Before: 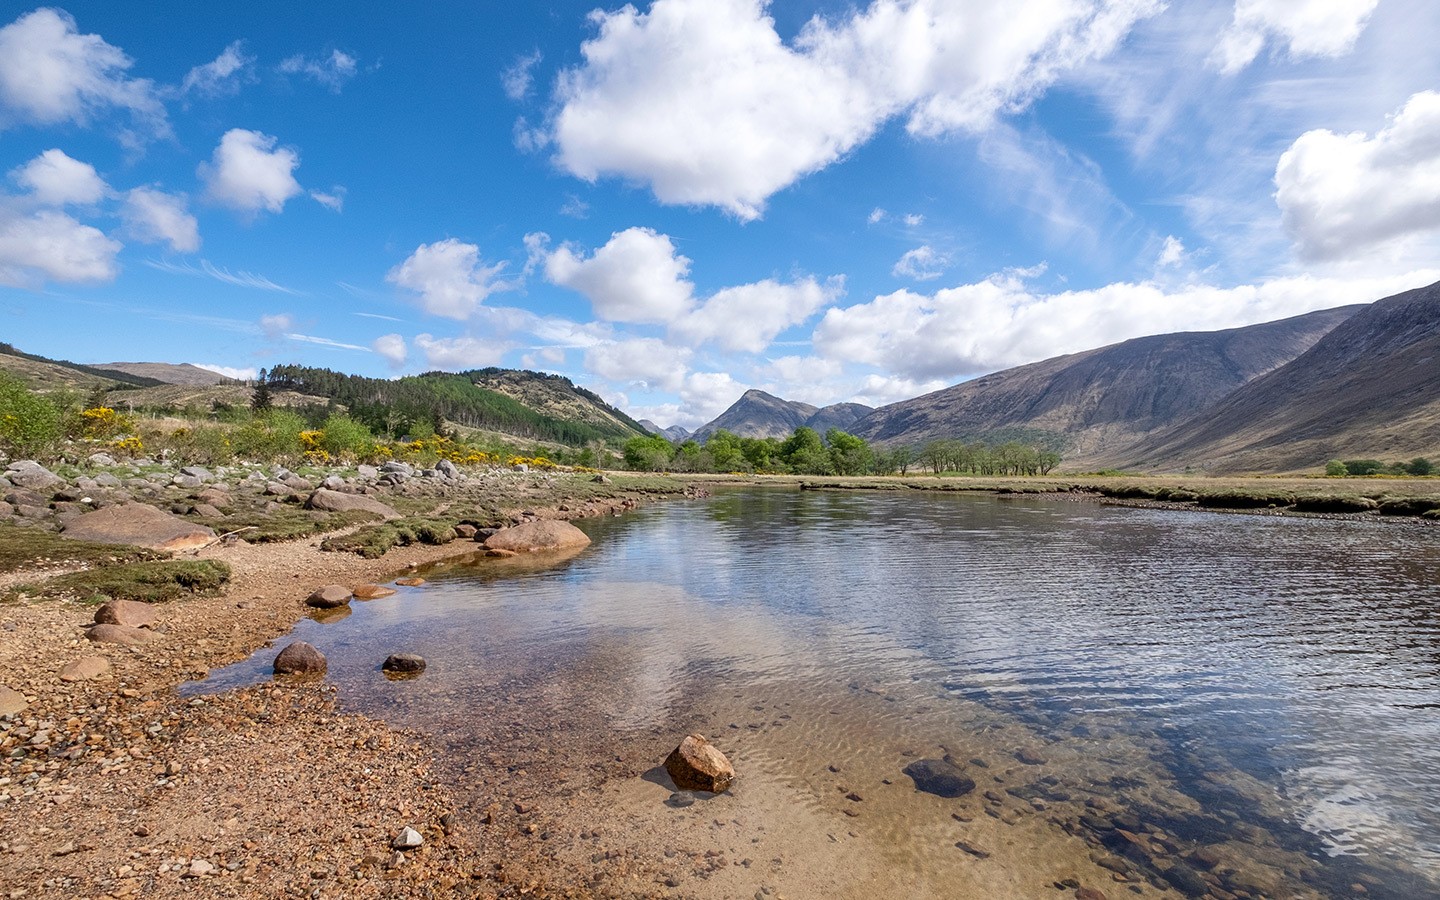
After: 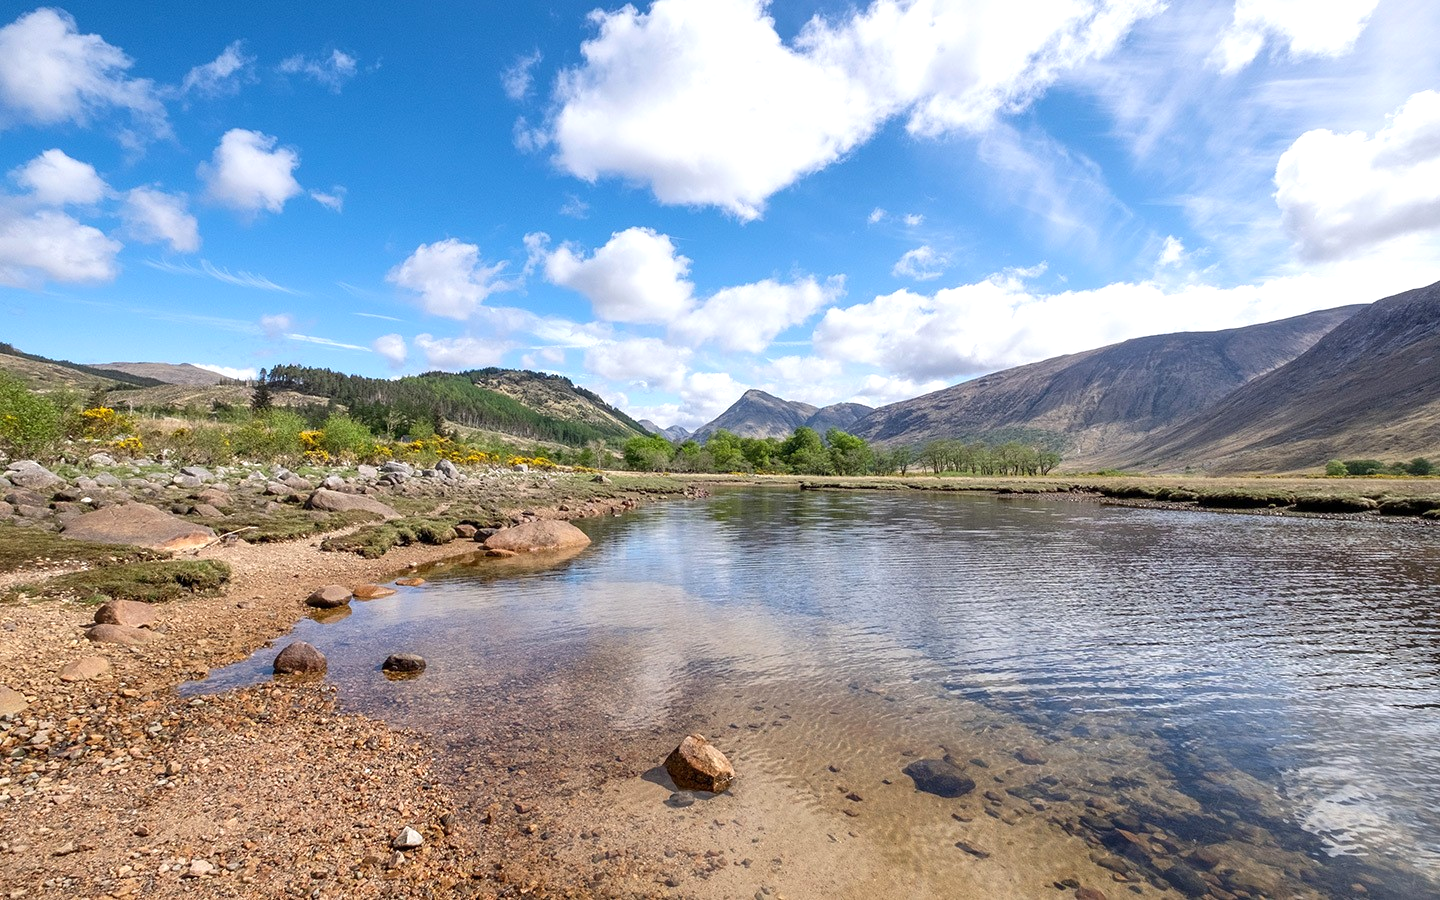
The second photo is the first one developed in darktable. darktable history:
exposure: exposure 0.3 EV, compensate highlight preservation false
